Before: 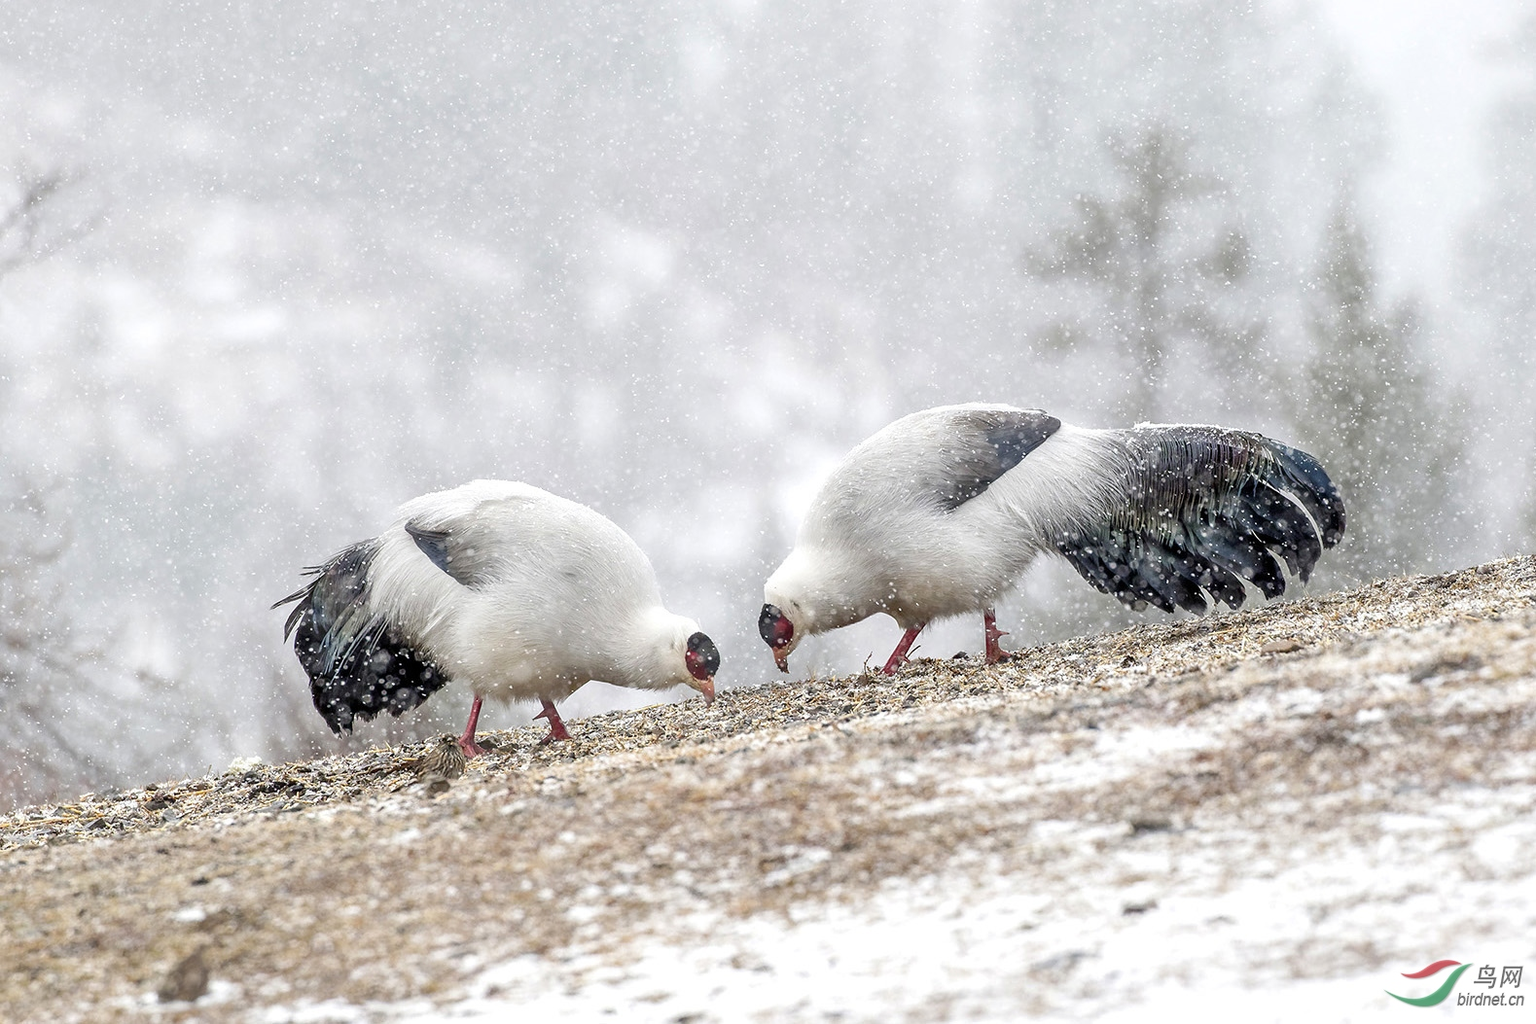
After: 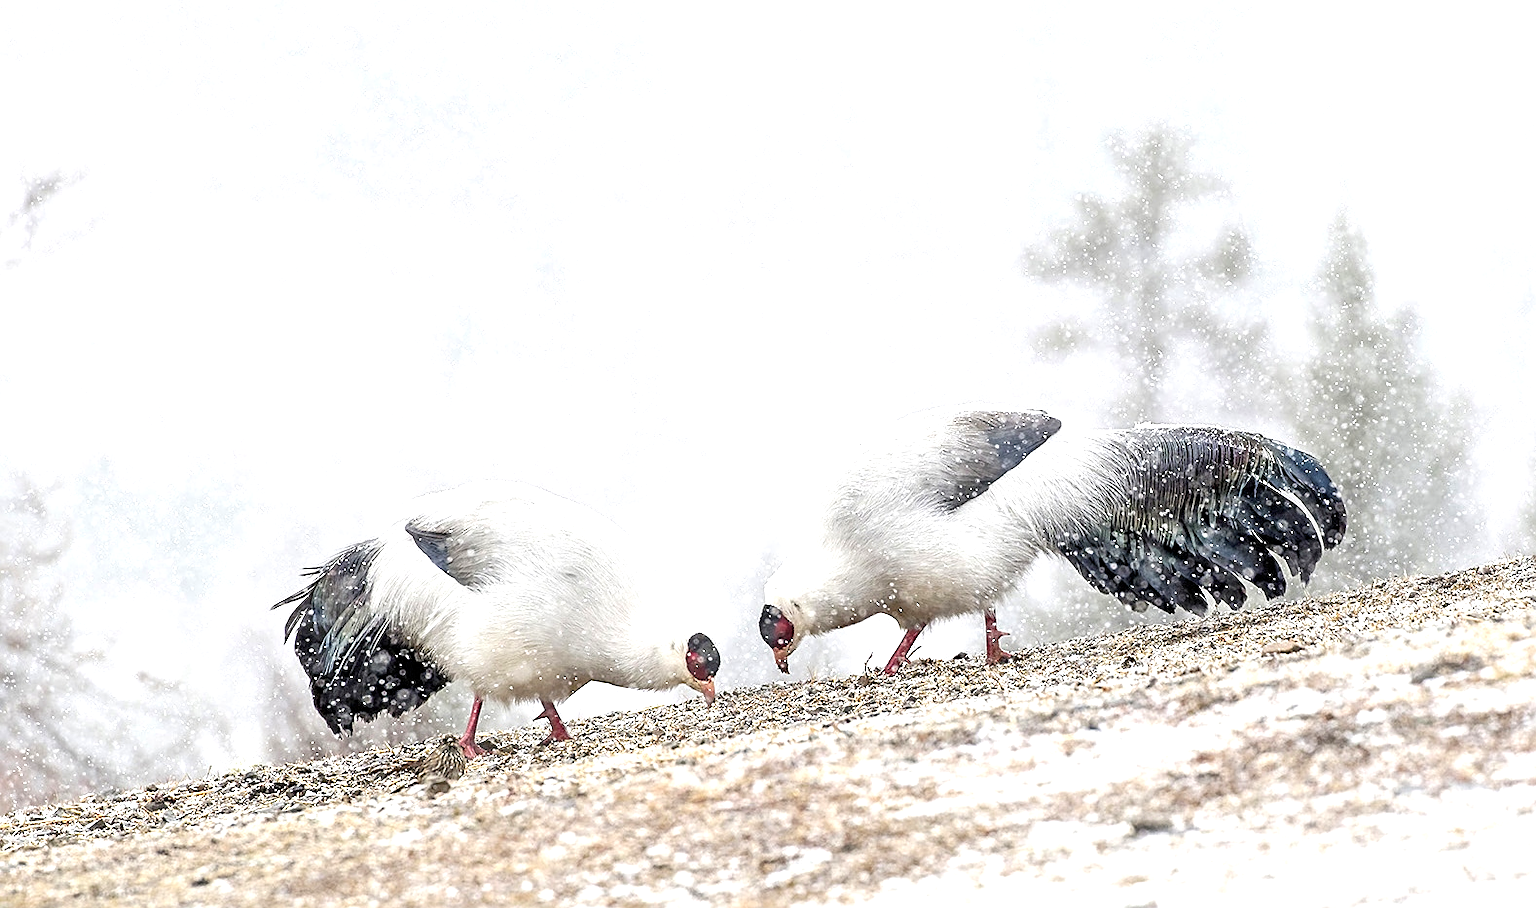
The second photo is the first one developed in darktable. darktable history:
crop and rotate: top 0%, bottom 11.359%
sharpen: on, module defaults
exposure: exposure 0.669 EV, compensate highlight preservation false
levels: gray 50.73%
